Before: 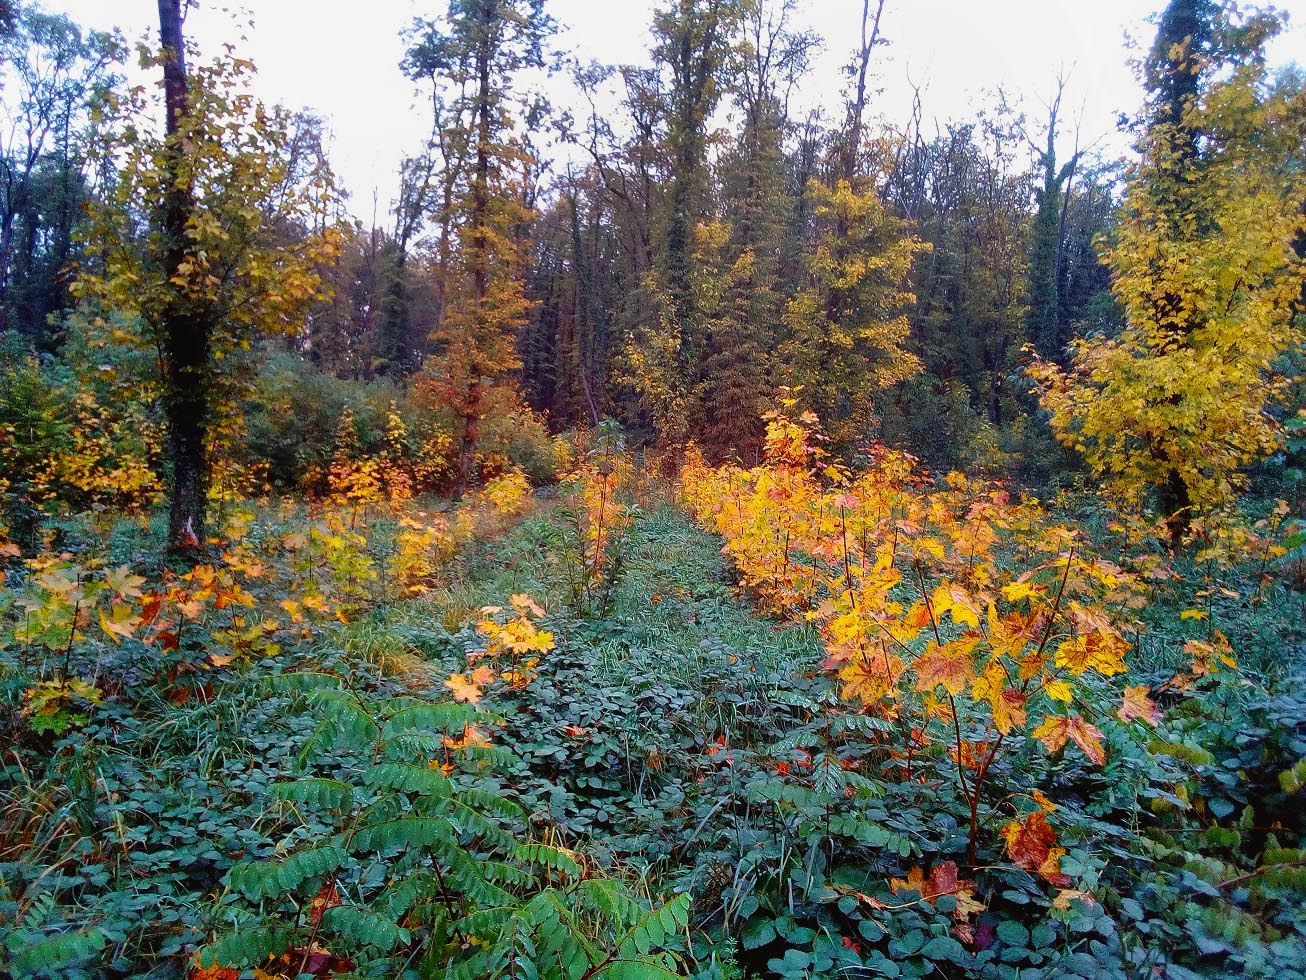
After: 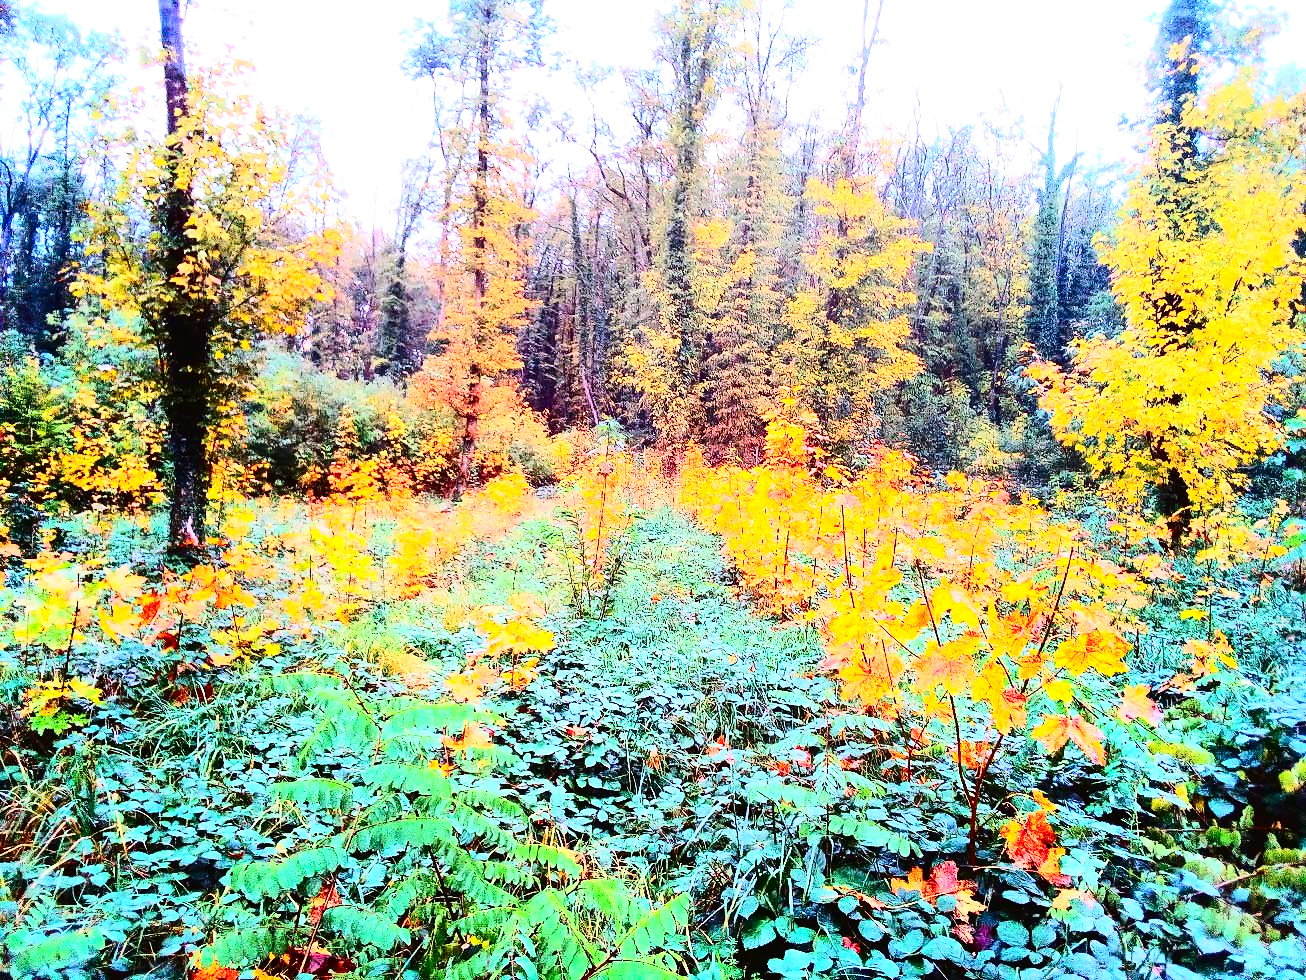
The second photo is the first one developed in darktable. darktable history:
contrast brightness saturation: contrast 0.41, brightness 0.102, saturation 0.211
exposure: exposure 0.634 EV, compensate highlight preservation false
tone equalizer: -7 EV 0.146 EV, -6 EV 0.569 EV, -5 EV 1.17 EV, -4 EV 1.36 EV, -3 EV 1.17 EV, -2 EV 0.6 EV, -1 EV 0.153 EV, edges refinement/feathering 500, mask exposure compensation -1.57 EV, preserve details no
